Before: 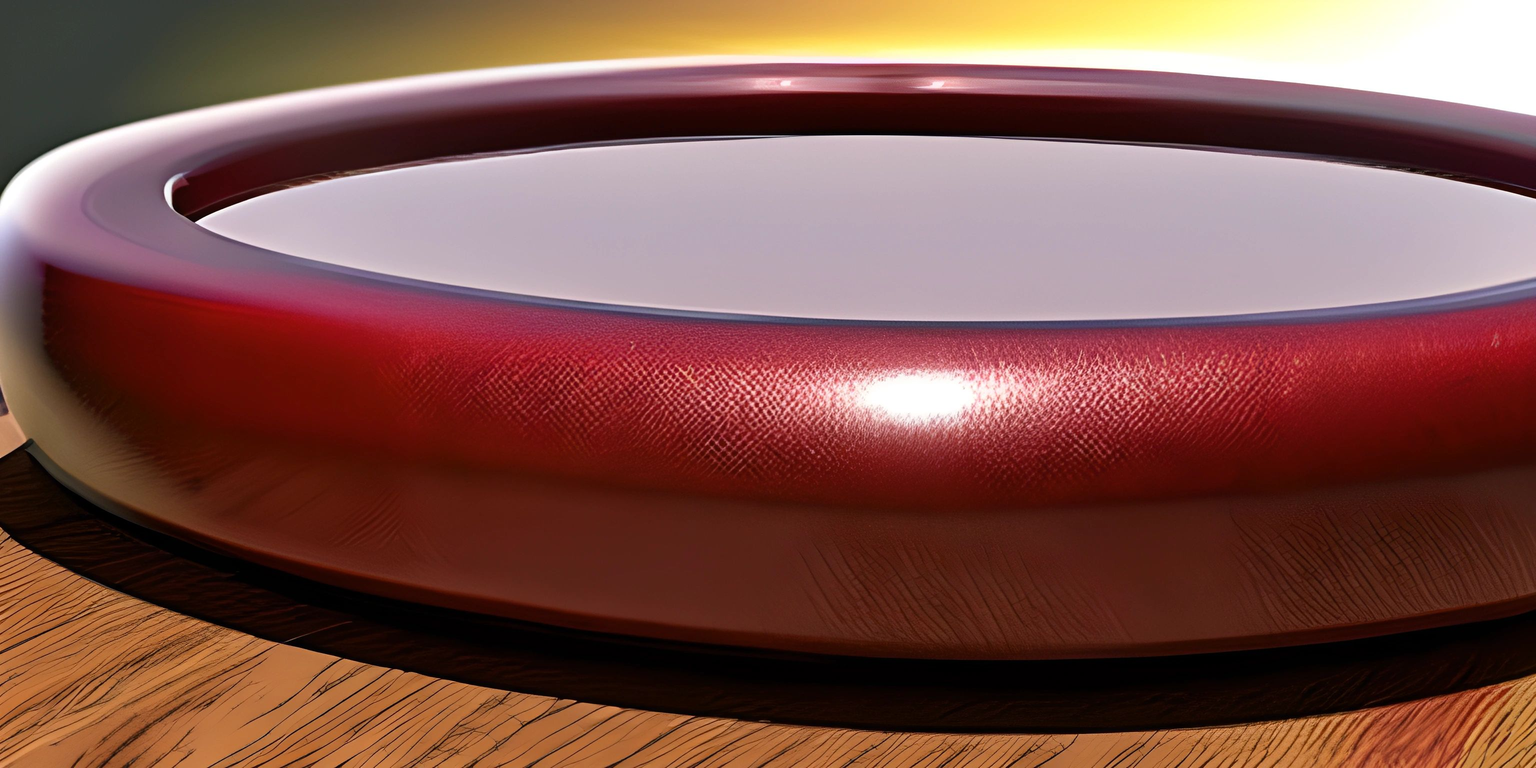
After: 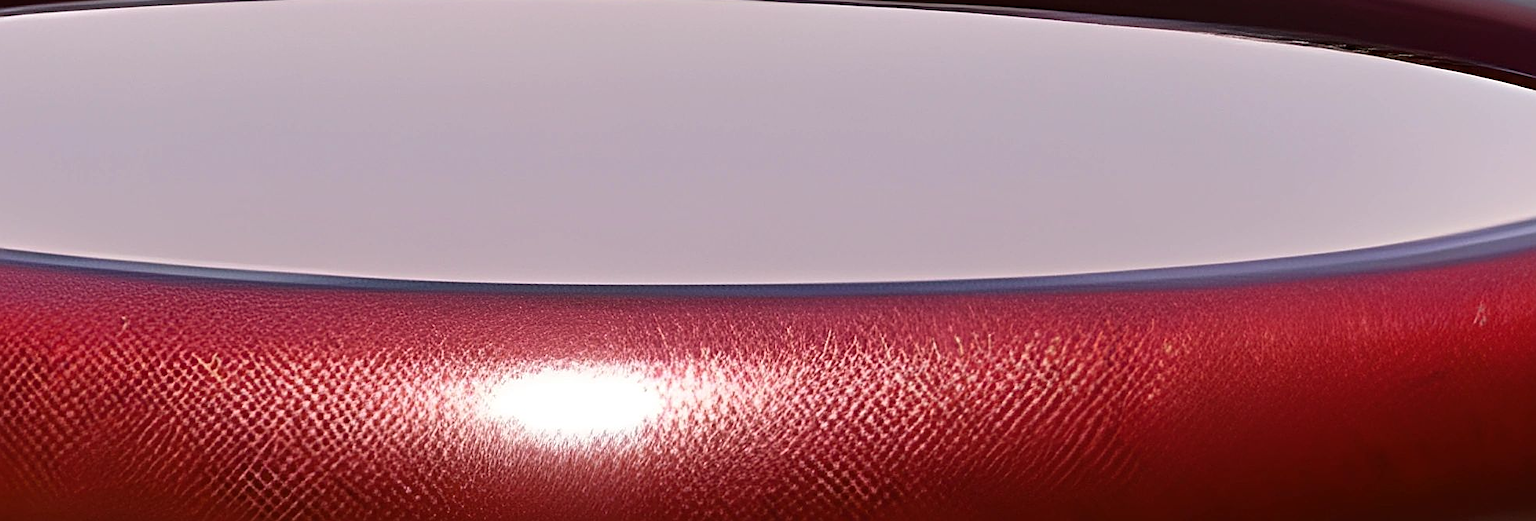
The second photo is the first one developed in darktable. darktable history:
crop: left 36.005%, top 18.293%, right 0.31%, bottom 38.444%
sharpen: on, module defaults
